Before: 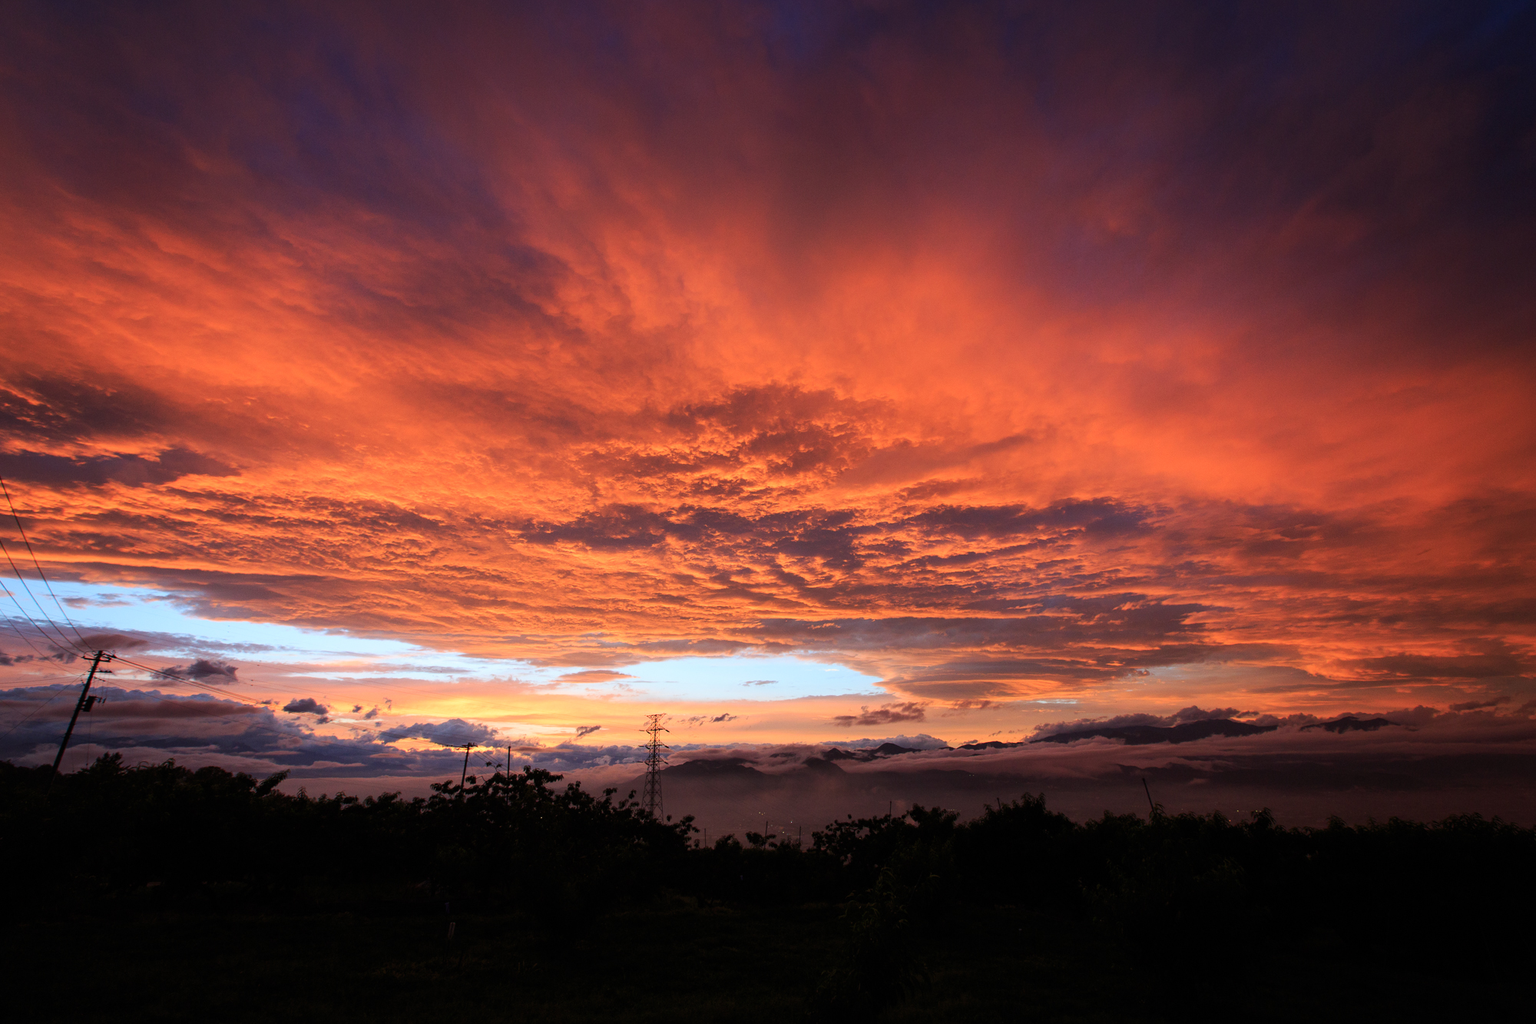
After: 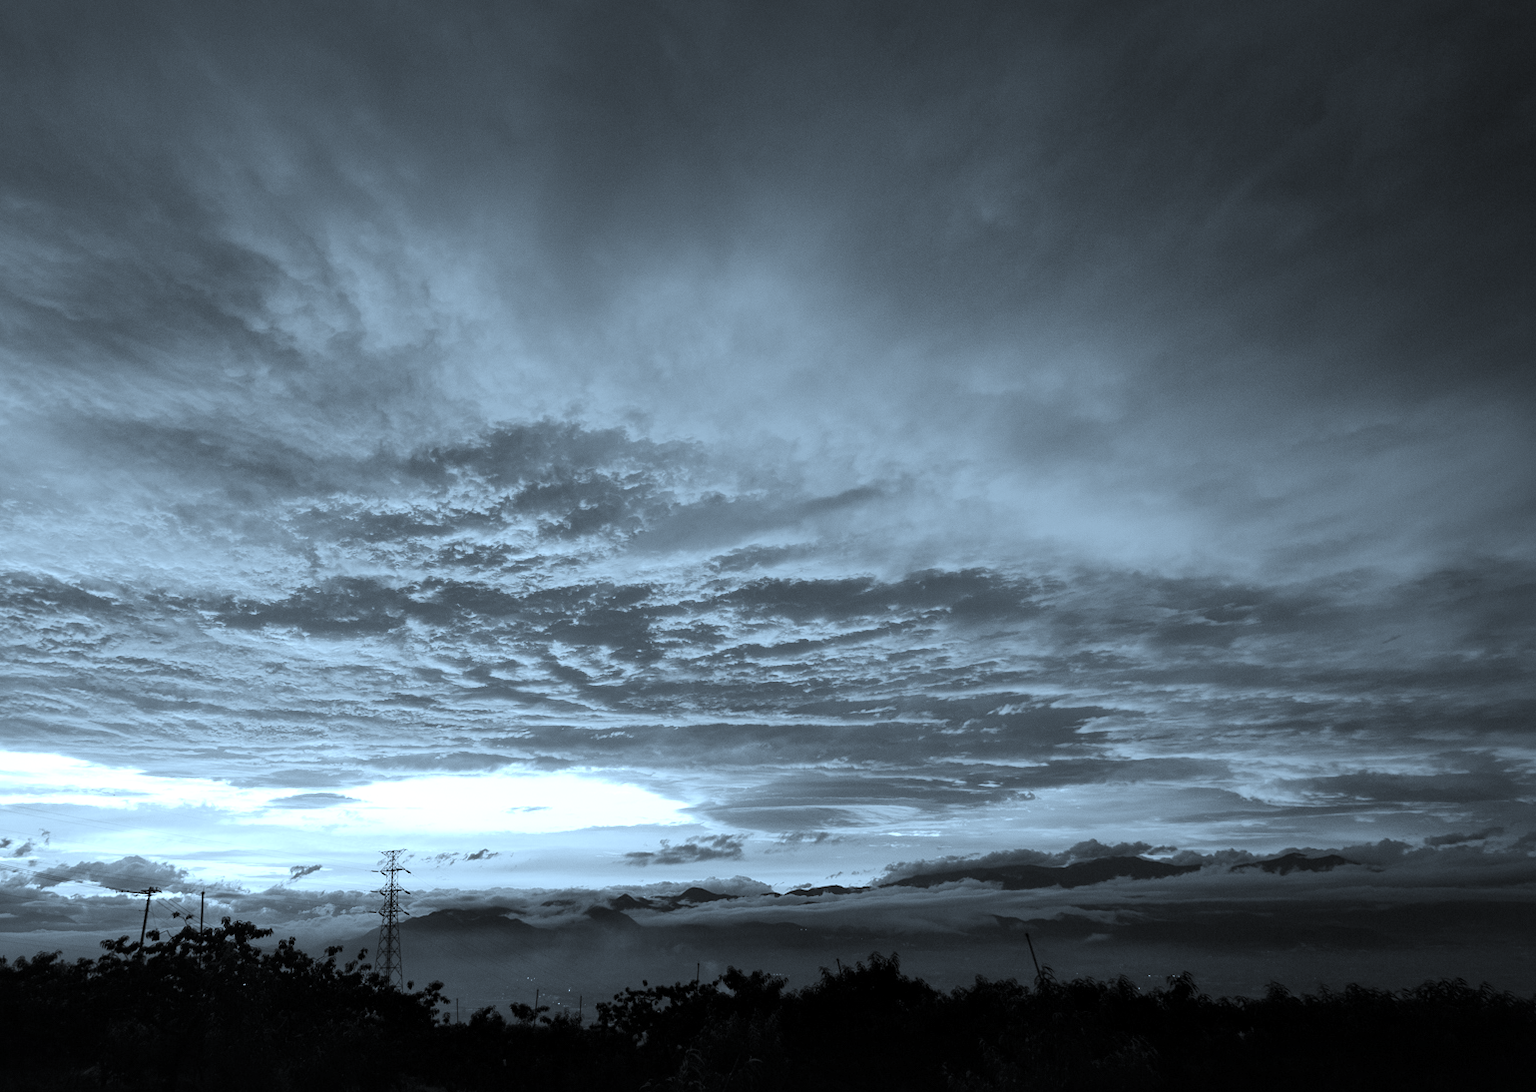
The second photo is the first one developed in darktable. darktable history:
exposure: black level correction 0, exposure 0.695 EV, compensate highlight preservation false
local contrast: mode bilateral grid, contrast 19, coarseness 49, detail 120%, midtone range 0.2
color calibration: output gray [0.22, 0.42, 0.37, 0], illuminant as shot in camera, x 0.358, y 0.373, temperature 4628.91 K
crop: left 23.044%, top 5.904%, bottom 11.892%
color correction: highlights a* -9.52, highlights b* -22.98
color balance rgb: perceptual saturation grading › global saturation 20%, perceptual saturation grading › highlights -49.186%, perceptual saturation grading › shadows 24.011%, global vibrance 30.317%
